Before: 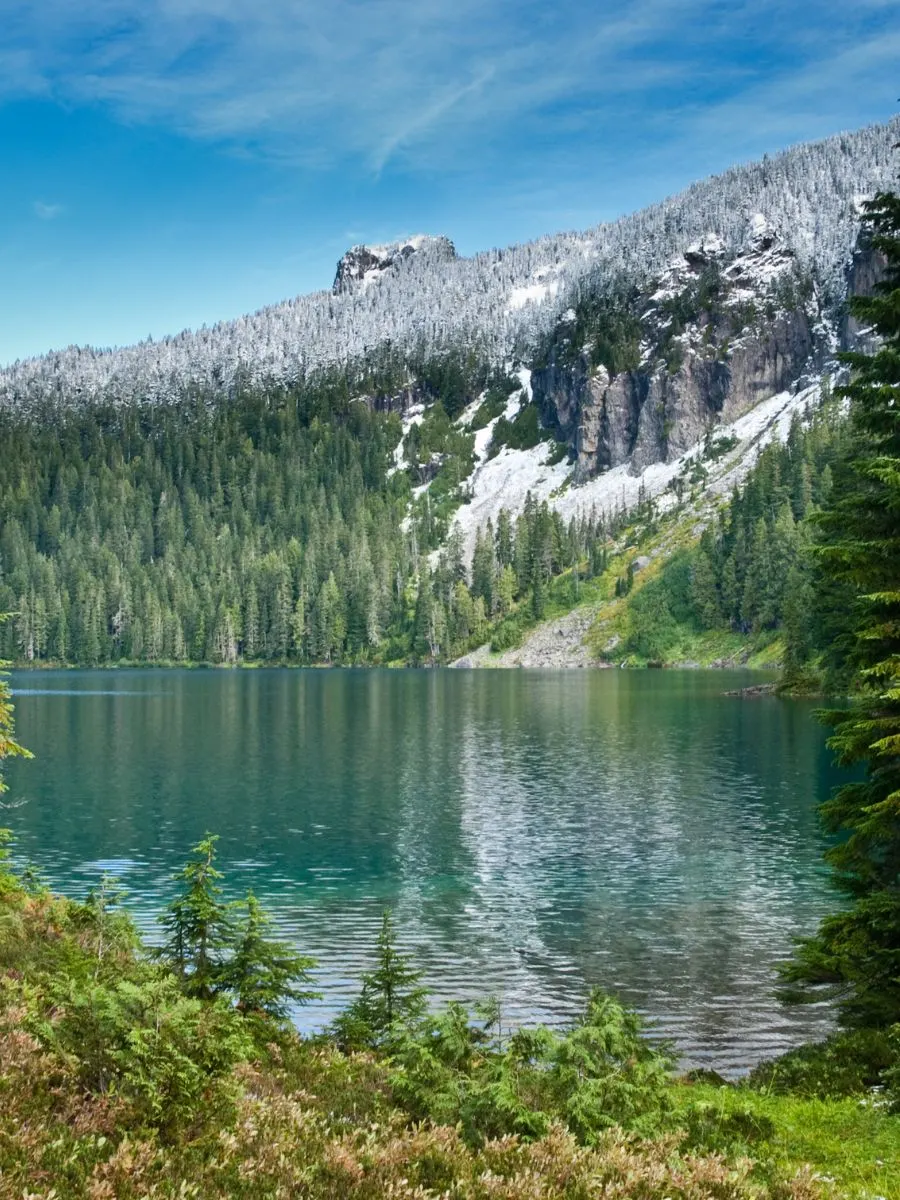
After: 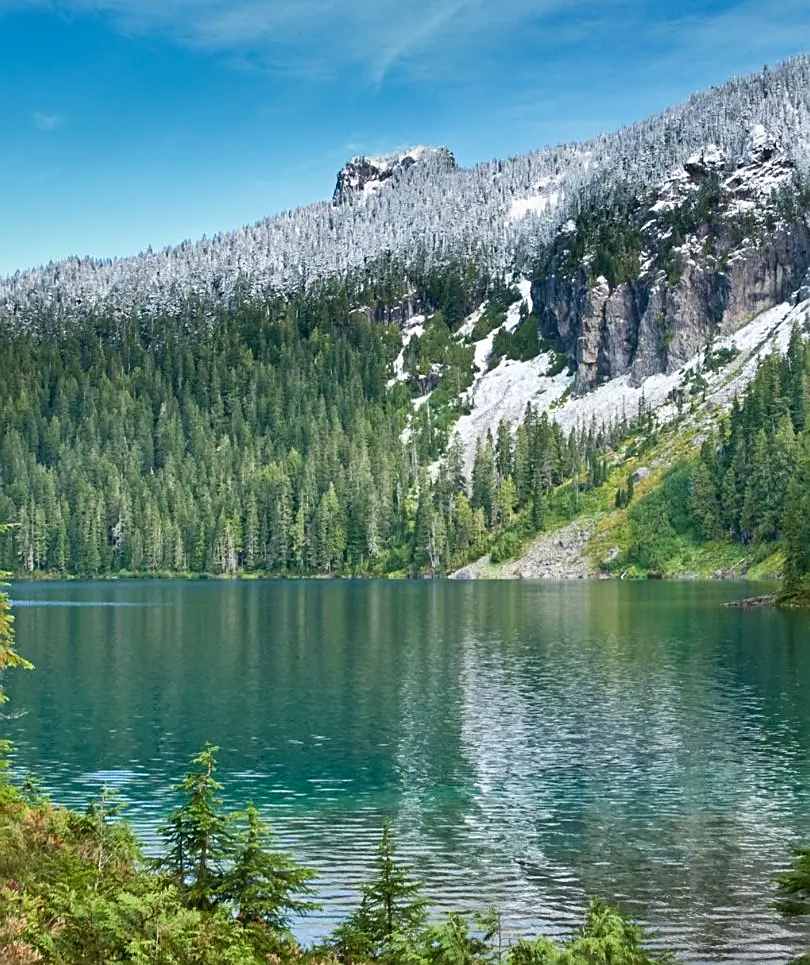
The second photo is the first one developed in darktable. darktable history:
velvia: strength 14.44%
crop: top 7.441%, right 9.908%, bottom 12.094%
sharpen: on, module defaults
